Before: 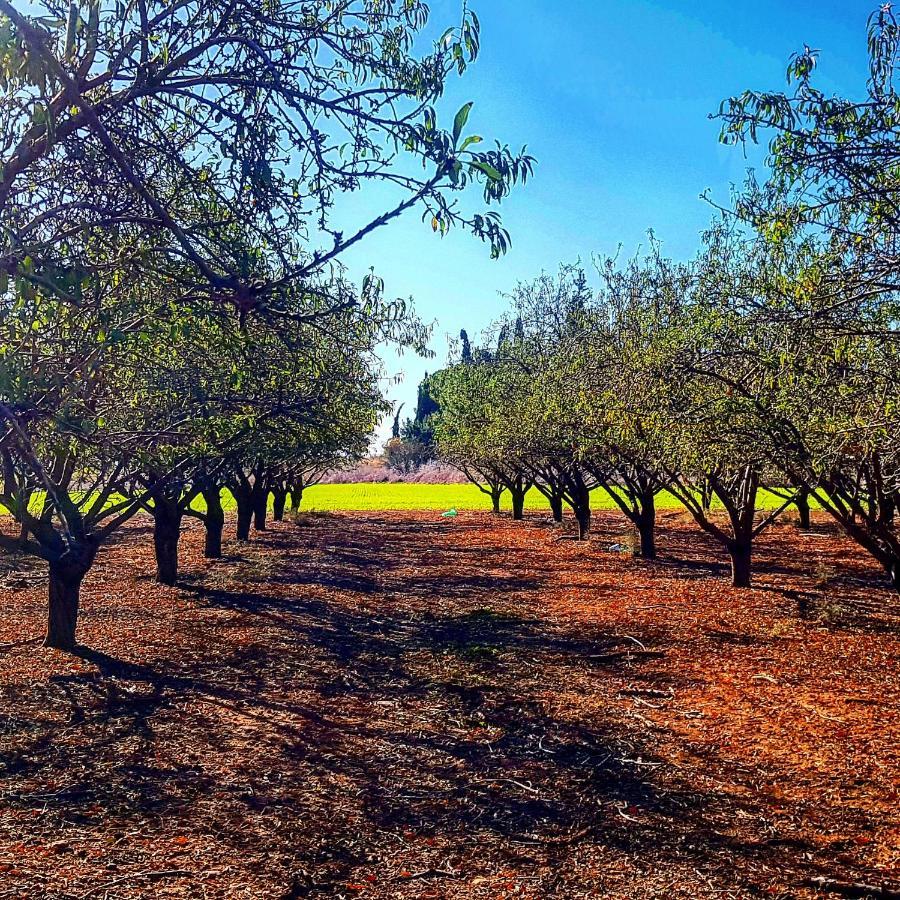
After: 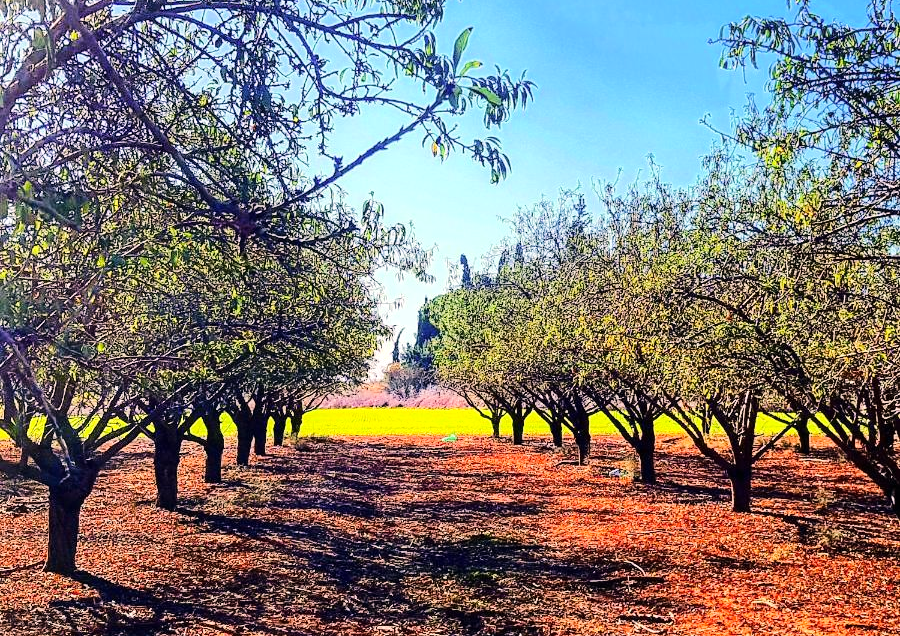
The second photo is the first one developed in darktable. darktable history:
tone equalizer: -7 EV 0.158 EV, -6 EV 0.603 EV, -5 EV 1.15 EV, -4 EV 1.35 EV, -3 EV 1.16 EV, -2 EV 0.6 EV, -1 EV 0.163 EV, edges refinement/feathering 500, mask exposure compensation -1.57 EV, preserve details no
crop and rotate: top 8.364%, bottom 20.959%
color correction: highlights a* 5.98, highlights b* 4.89
